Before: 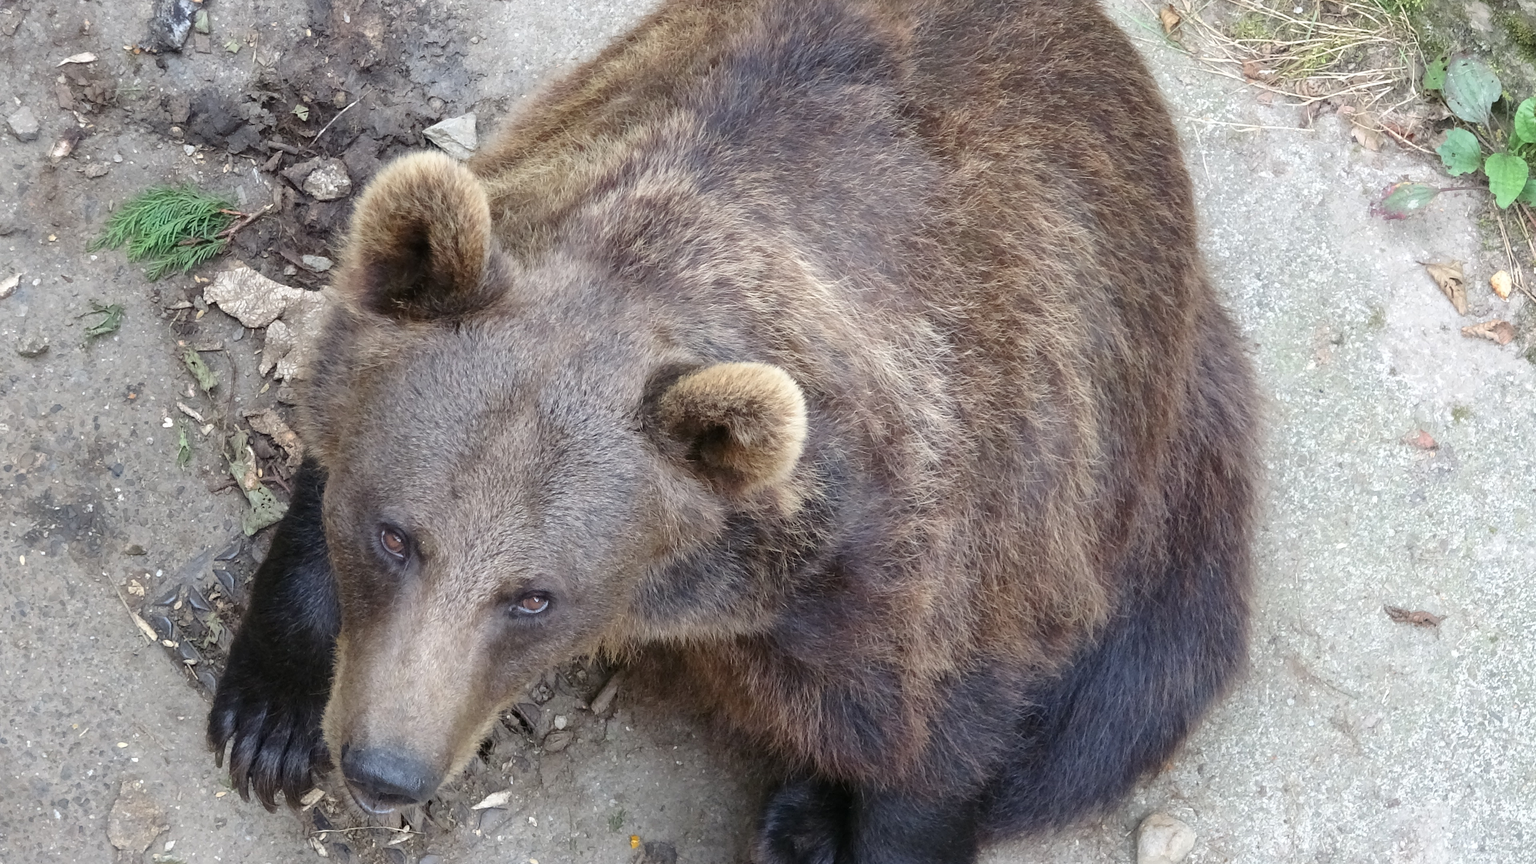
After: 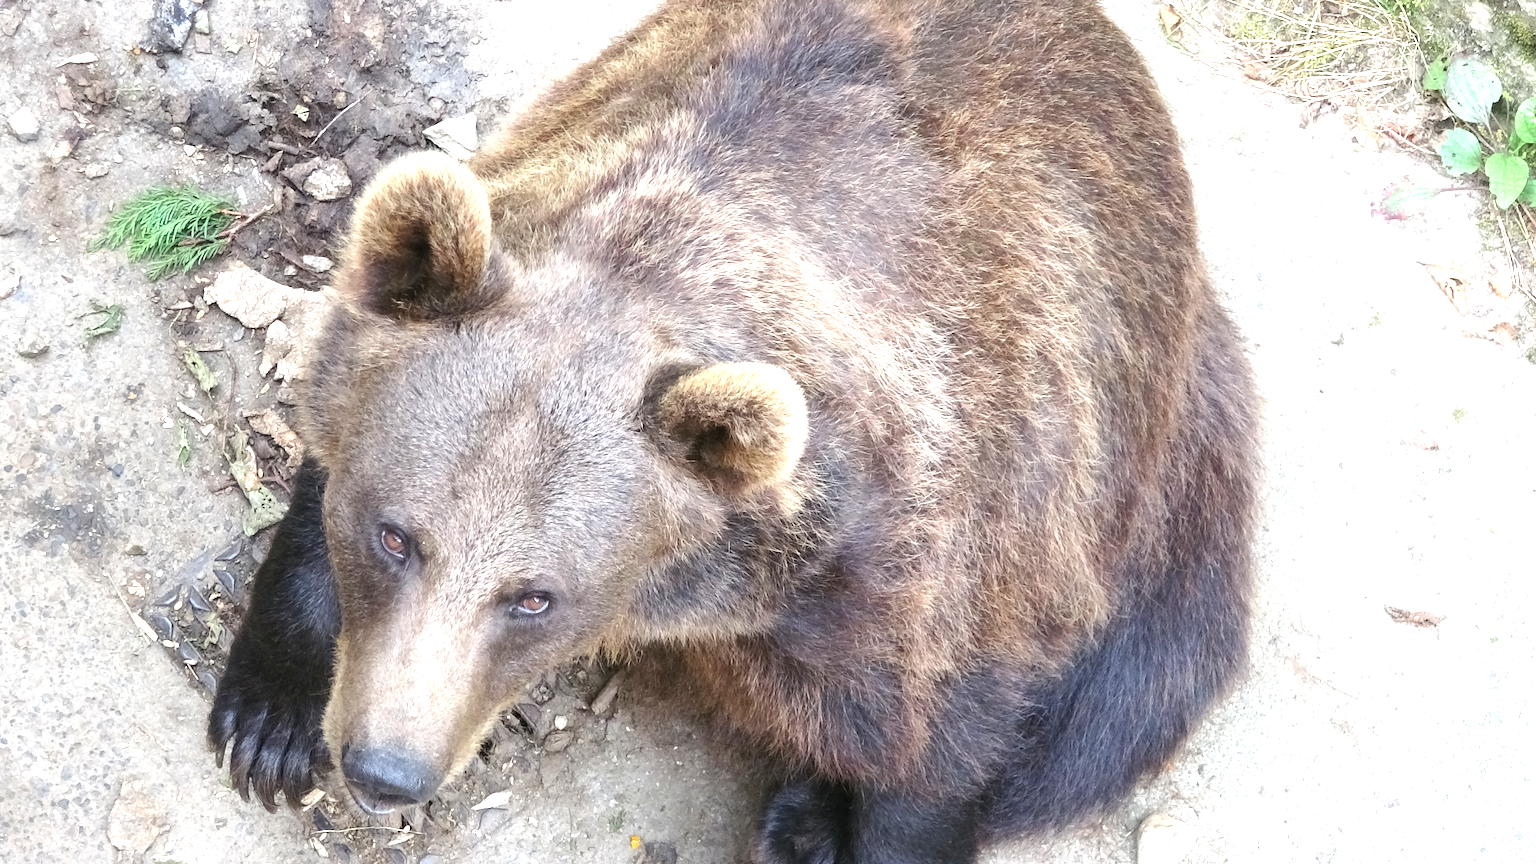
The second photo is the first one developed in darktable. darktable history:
exposure: black level correction 0, exposure 1.124 EV, compensate exposure bias true, compensate highlight preservation false
